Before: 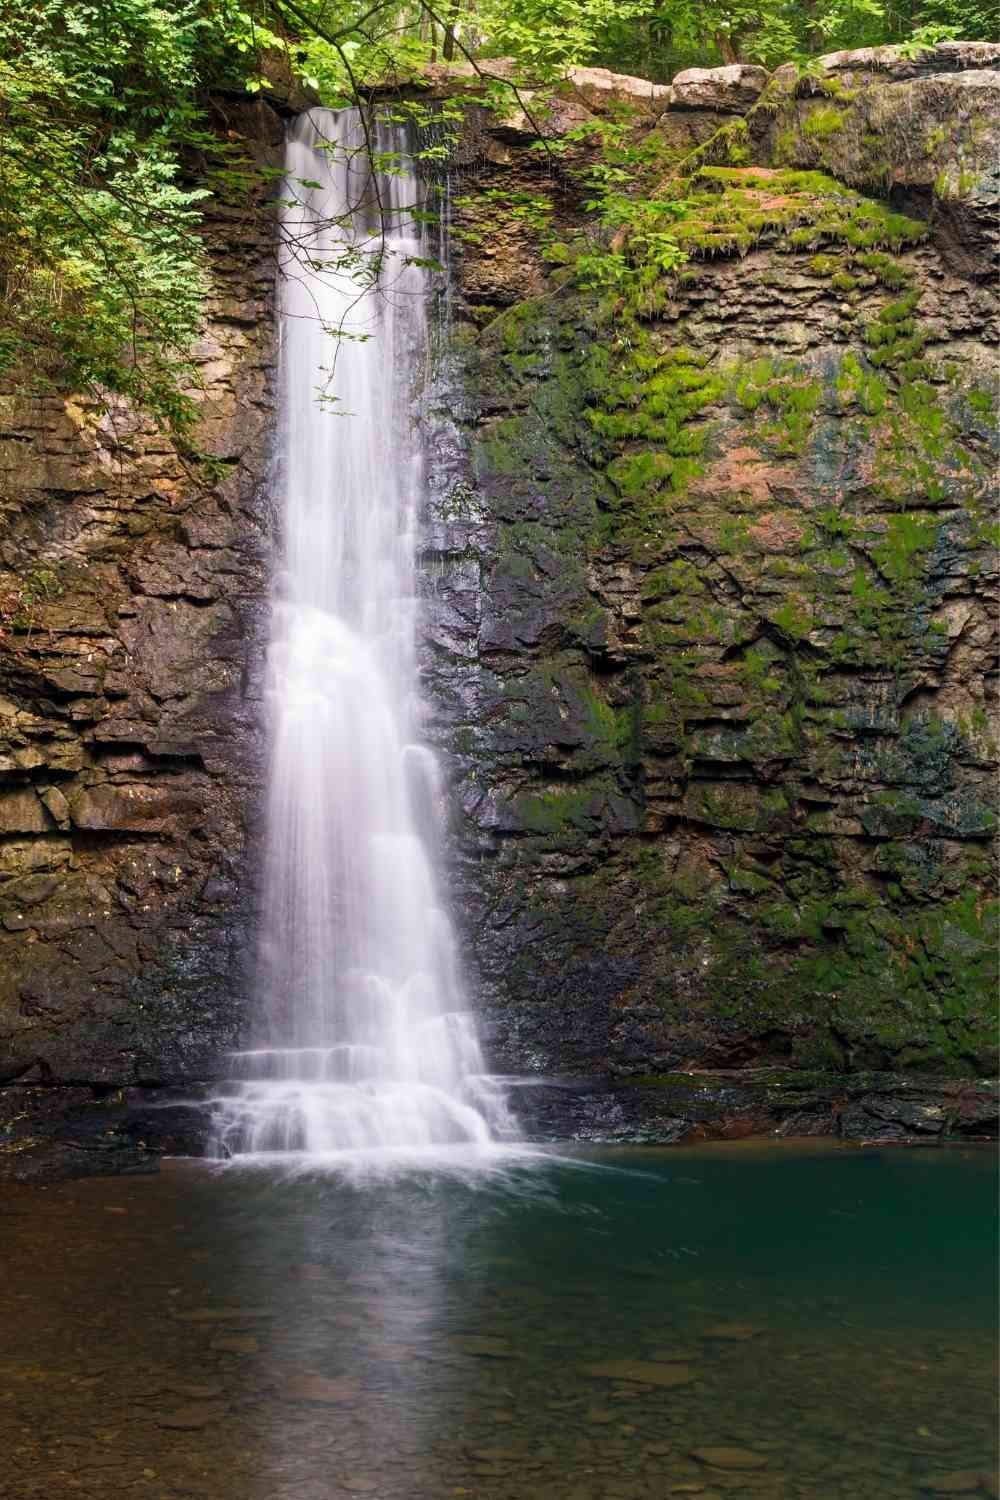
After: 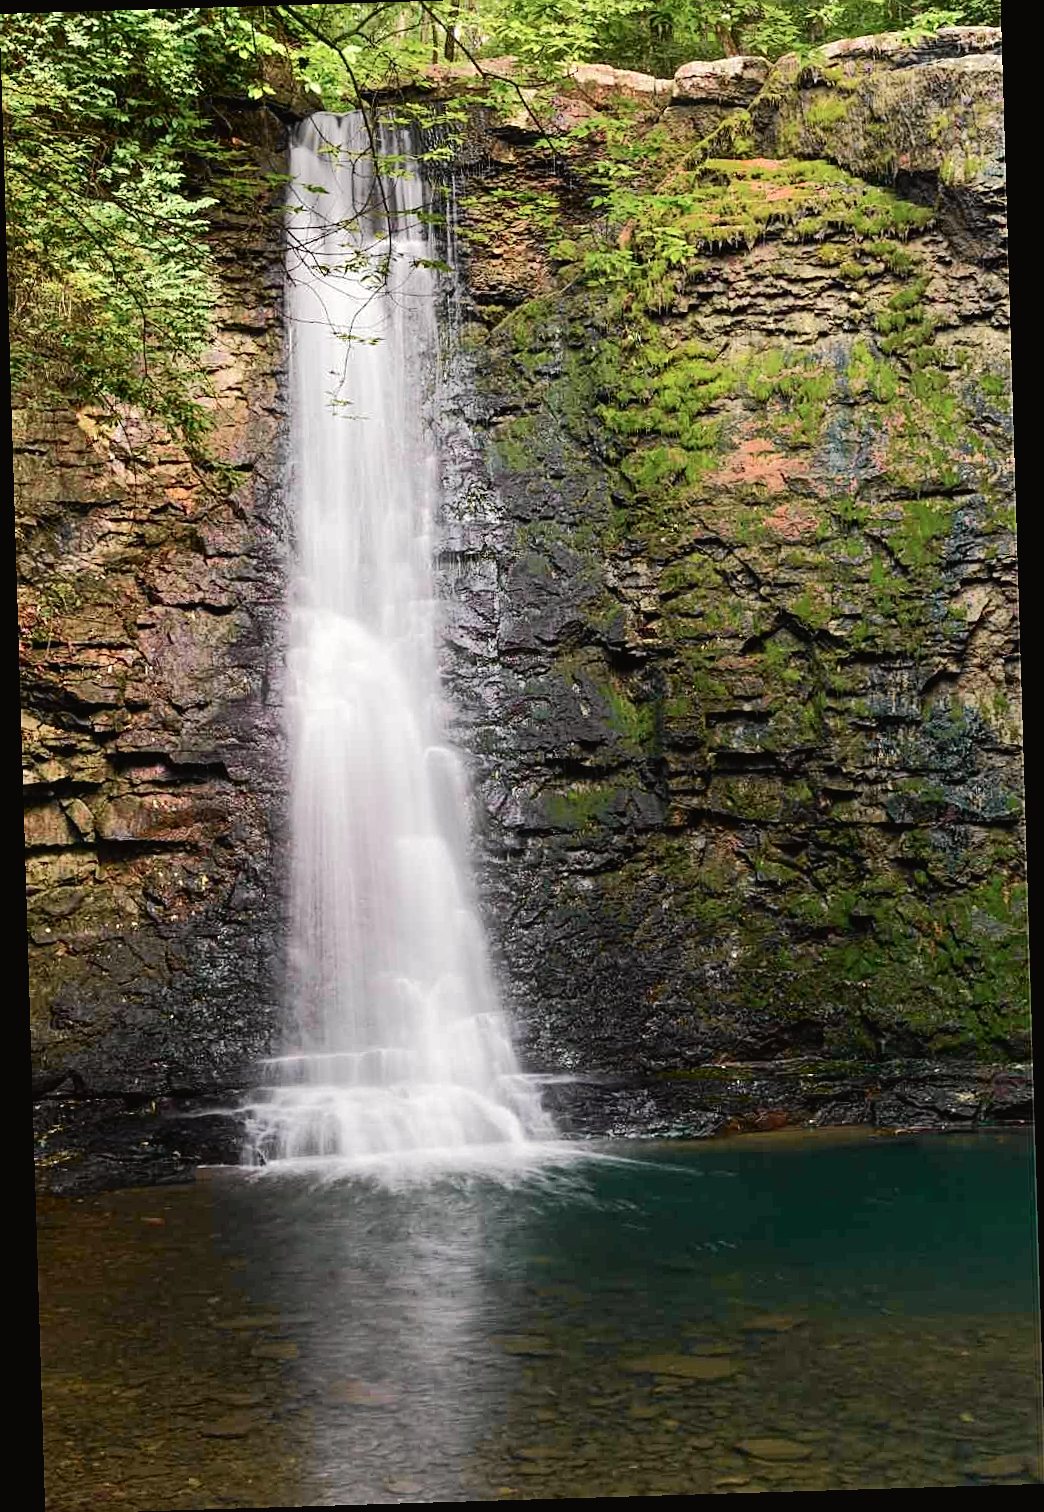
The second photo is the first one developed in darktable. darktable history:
rotate and perspective: rotation -1.75°, automatic cropping off
color correction: saturation 0.8
sharpen: on, module defaults
crop: top 1.049%, right 0.001%
tone curve: curves: ch0 [(0, 0.019) (0.066, 0.054) (0.184, 0.184) (0.369, 0.417) (0.501, 0.586) (0.617, 0.71) (0.743, 0.787) (0.997, 0.997)]; ch1 [(0, 0) (0.187, 0.156) (0.388, 0.372) (0.437, 0.428) (0.474, 0.472) (0.499, 0.5) (0.521, 0.514) (0.548, 0.567) (0.6, 0.629) (0.82, 0.831) (1, 1)]; ch2 [(0, 0) (0.234, 0.227) (0.352, 0.372) (0.459, 0.484) (0.5, 0.505) (0.518, 0.516) (0.529, 0.541) (0.56, 0.594) (0.607, 0.644) (0.74, 0.771) (0.858, 0.873) (0.999, 0.994)], color space Lab, independent channels, preserve colors none
